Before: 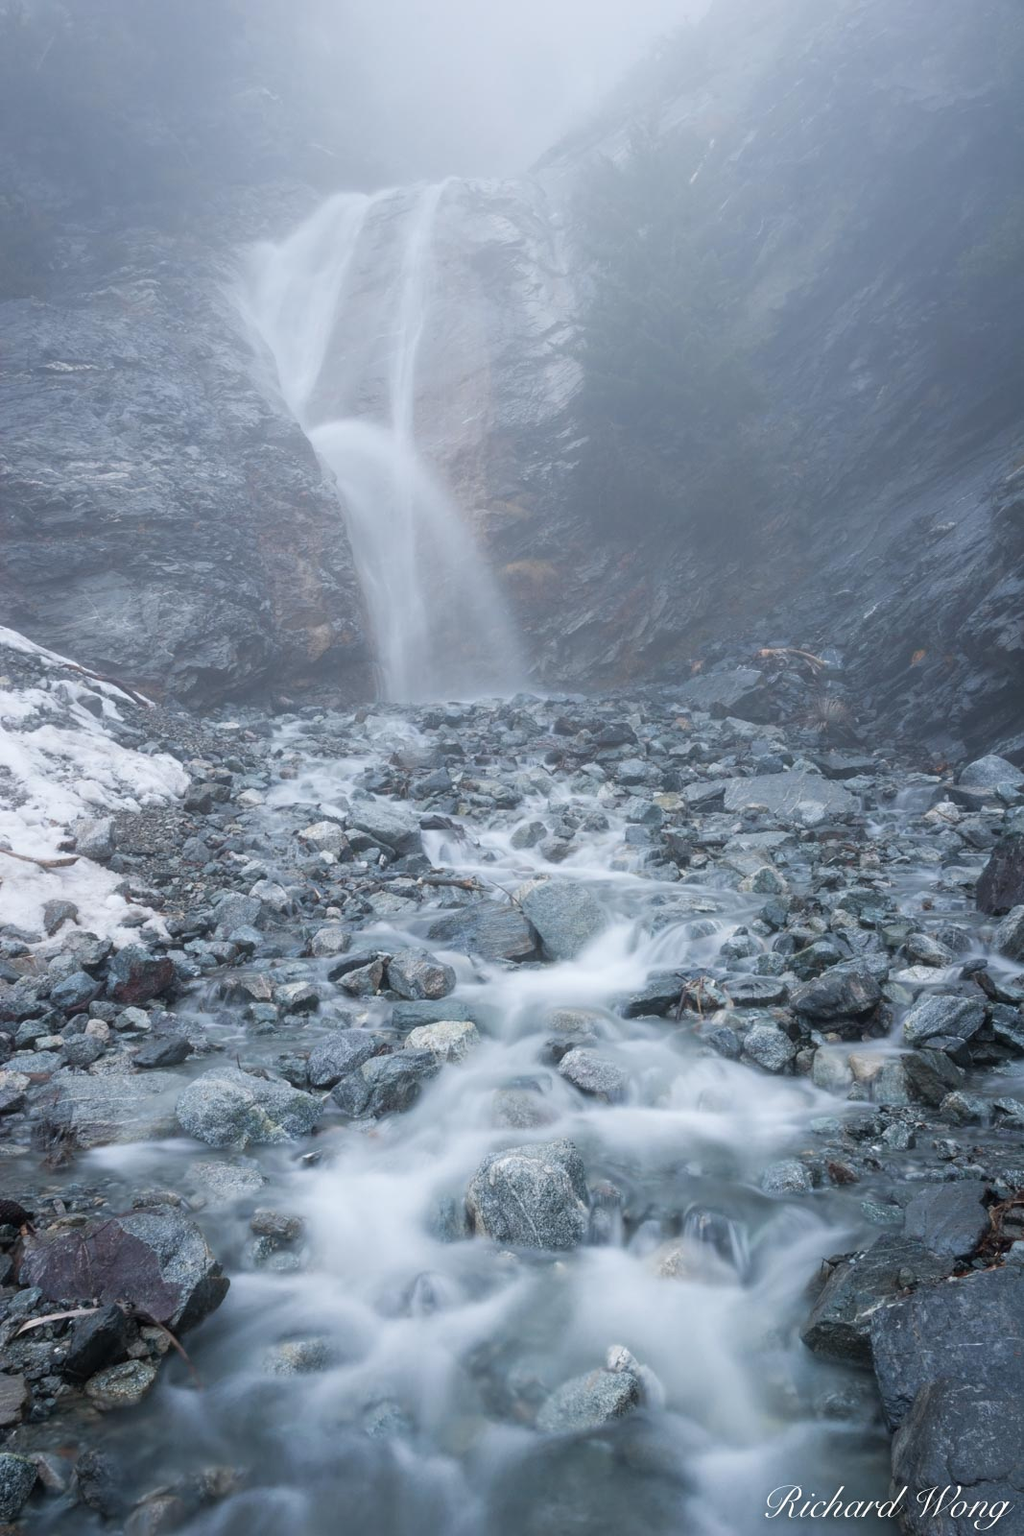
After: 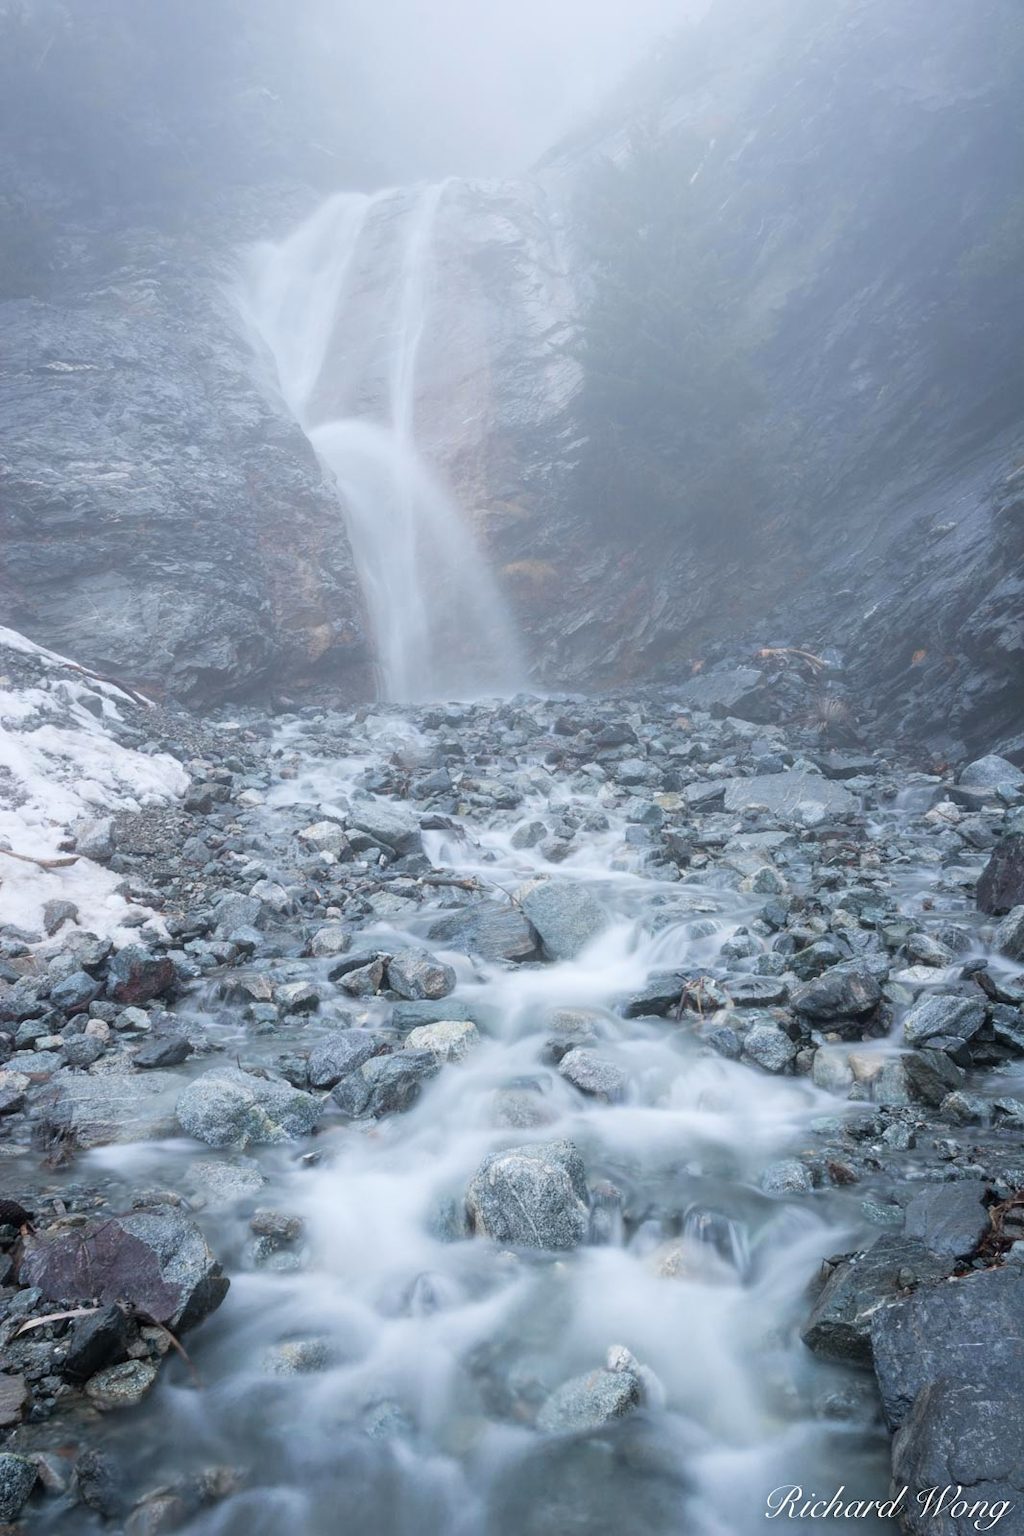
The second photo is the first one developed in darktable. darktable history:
contrast brightness saturation: brightness -0.2, saturation 0.08
global tonemap: drago (0.7, 100)
